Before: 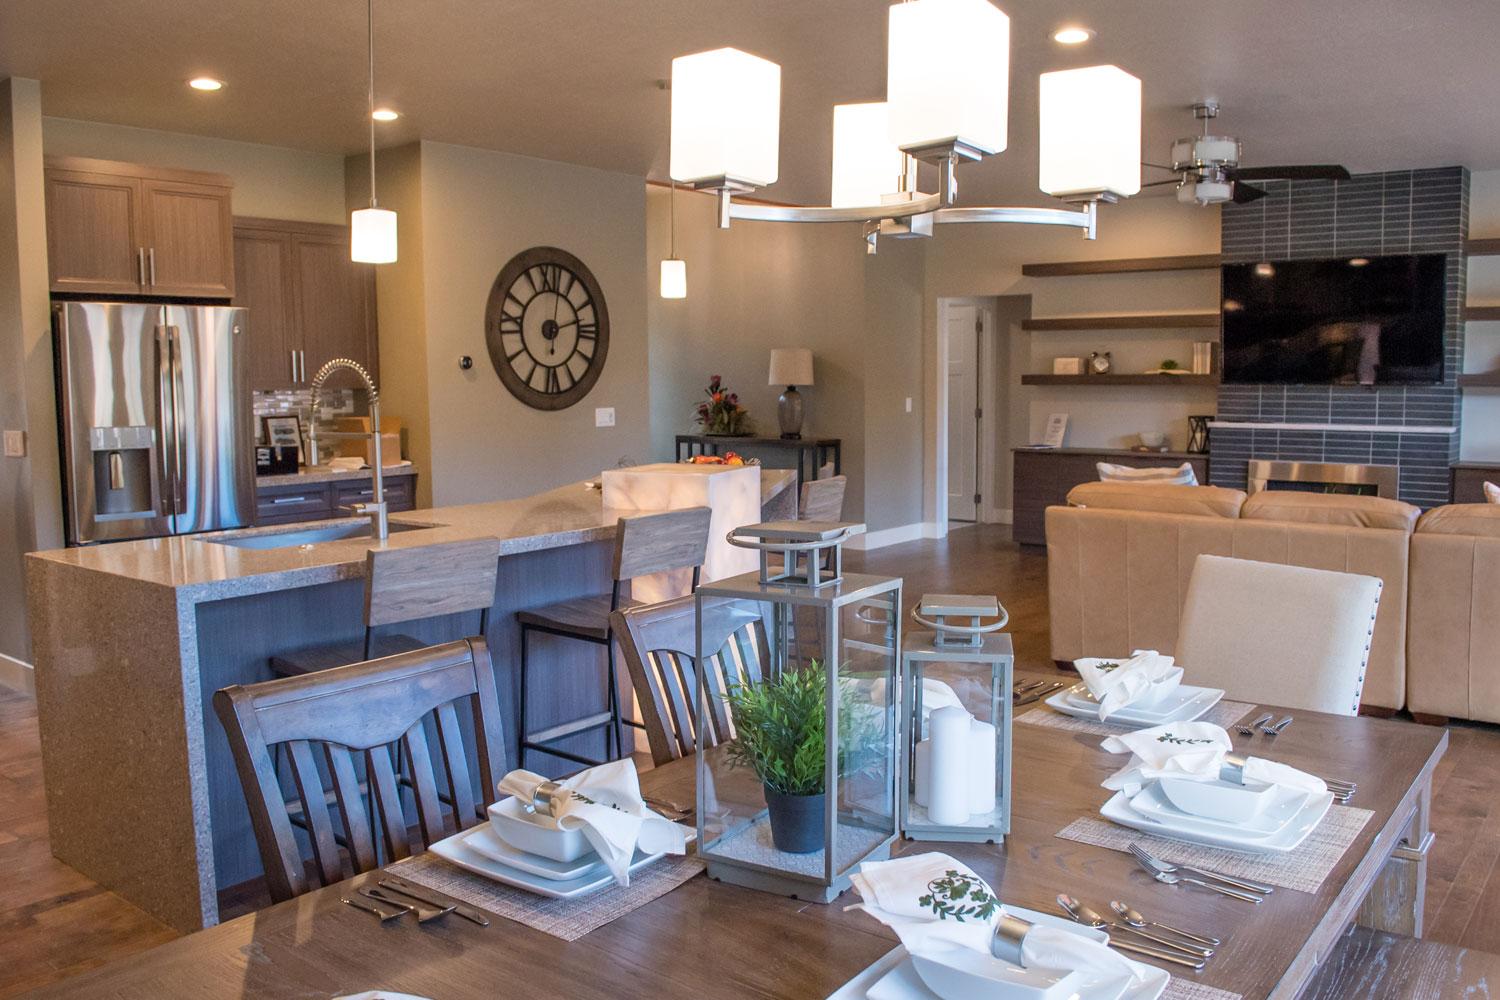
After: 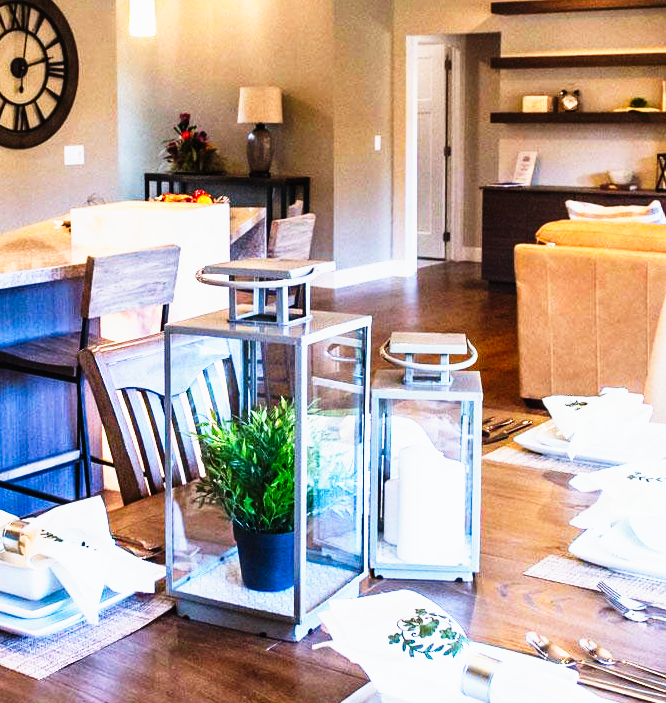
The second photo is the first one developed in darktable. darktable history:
white balance: red 0.976, blue 1.04
tone curve: curves: ch0 [(0, 0) (0.003, 0.001) (0.011, 0.005) (0.025, 0.01) (0.044, 0.016) (0.069, 0.019) (0.1, 0.024) (0.136, 0.03) (0.177, 0.045) (0.224, 0.071) (0.277, 0.122) (0.335, 0.202) (0.399, 0.326) (0.468, 0.471) (0.543, 0.638) (0.623, 0.798) (0.709, 0.913) (0.801, 0.97) (0.898, 0.983) (1, 1)], preserve colors none
crop: left 35.432%, top 26.233%, right 20.145%, bottom 3.432%
base curve: curves: ch0 [(0, 0) (0.088, 0.125) (0.176, 0.251) (0.354, 0.501) (0.613, 0.749) (1, 0.877)], preserve colors none
